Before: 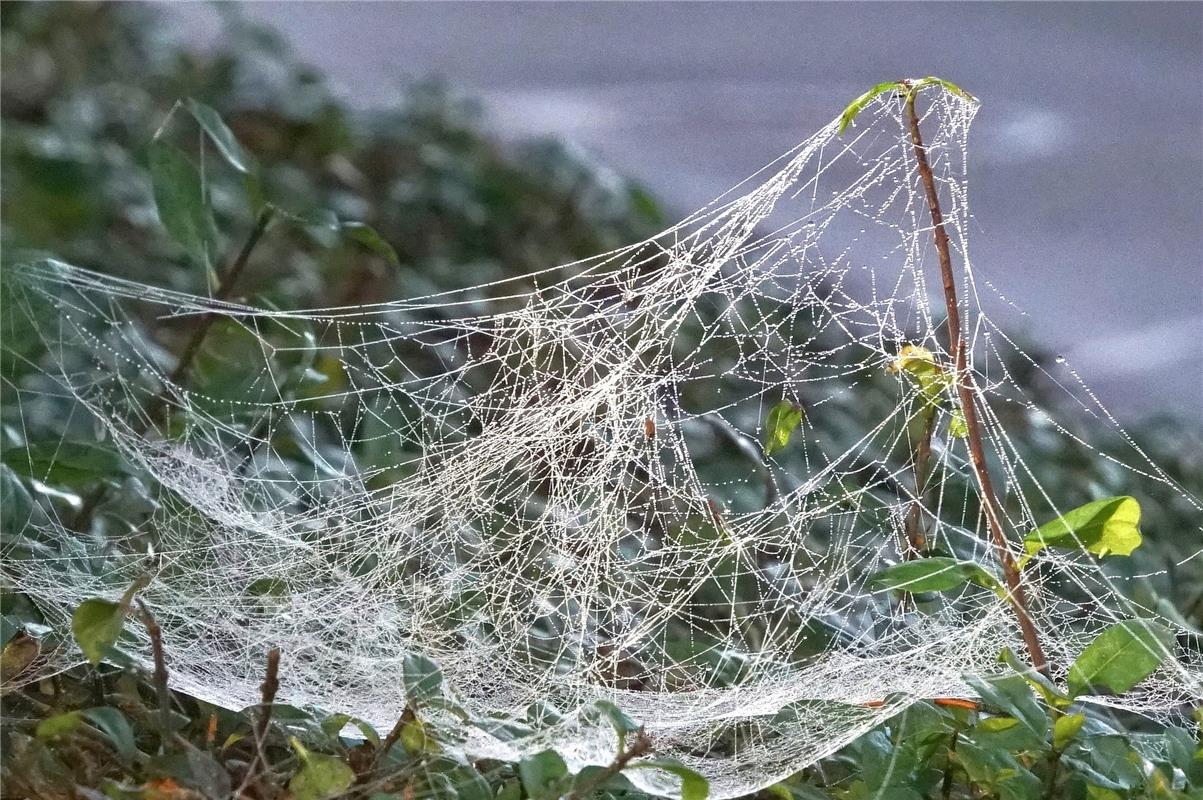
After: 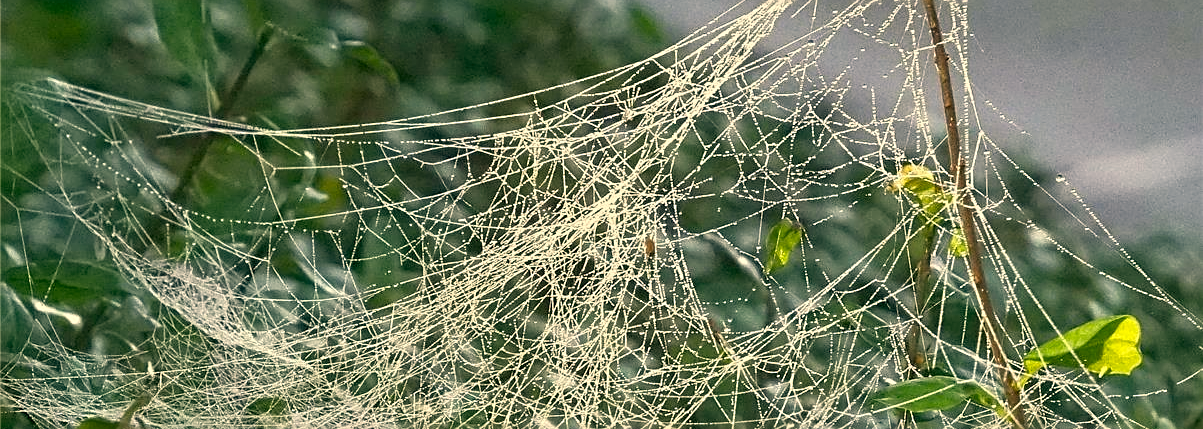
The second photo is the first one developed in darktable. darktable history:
sharpen: on, module defaults
color correction: highlights a* 4.8, highlights b* 24.46, shadows a* -15.55, shadows b* 3.8
crop and rotate: top 22.723%, bottom 23.618%
tone equalizer: -7 EV 0.202 EV, -6 EV 0.116 EV, -5 EV 0.066 EV, -4 EV 0.07 EV, -2 EV -0.019 EV, -1 EV -0.027 EV, +0 EV -0.073 EV
